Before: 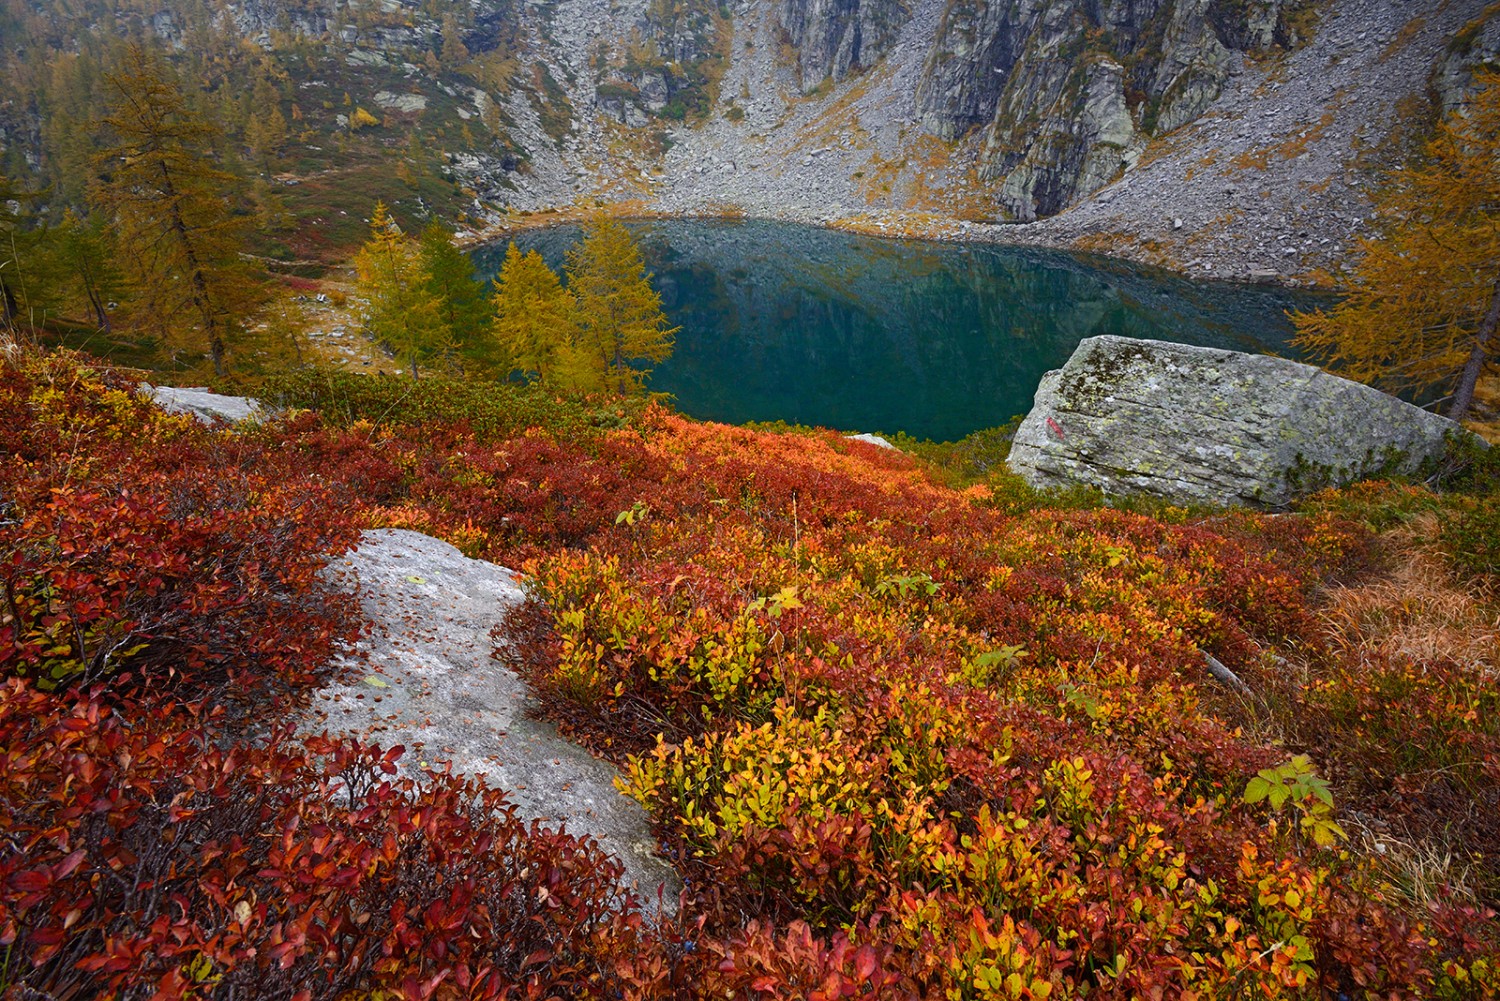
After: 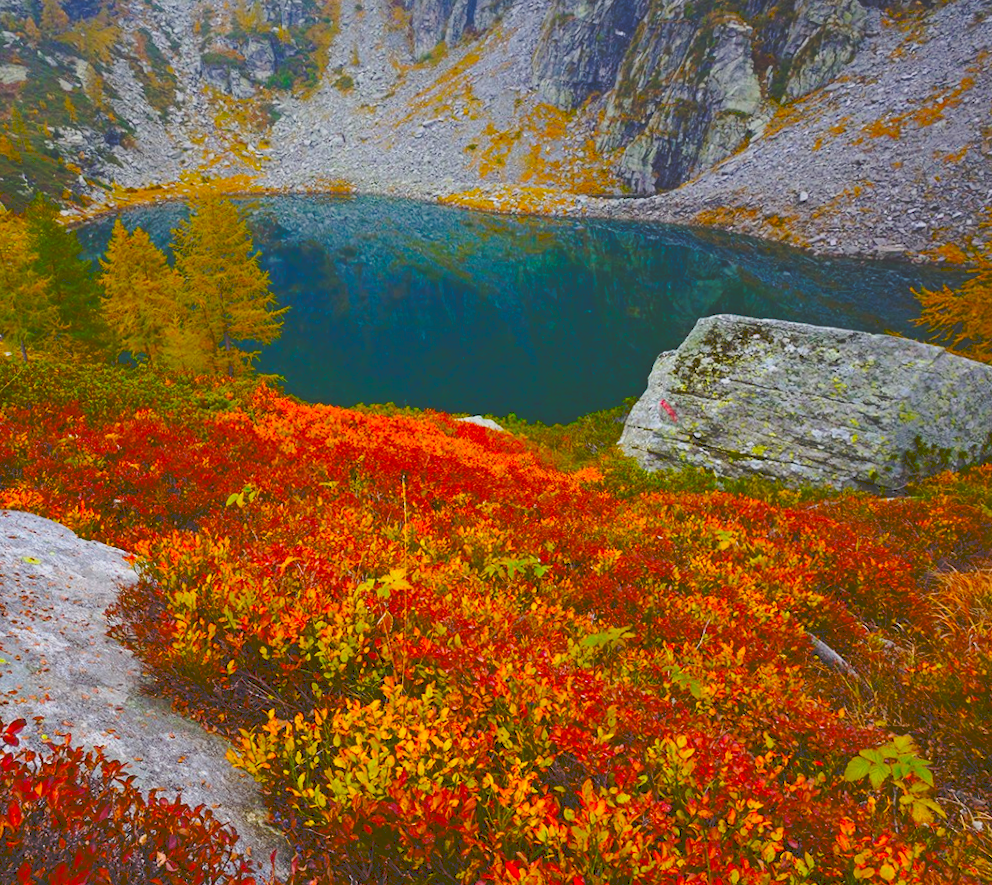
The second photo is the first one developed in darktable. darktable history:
color balance: input saturation 134.34%, contrast -10.04%, contrast fulcrum 19.67%, output saturation 133.51%
crop and rotate: left 24.034%, top 2.838%, right 6.406%, bottom 6.299%
tone curve: curves: ch0 [(0, 0) (0.003, 0.211) (0.011, 0.211) (0.025, 0.215) (0.044, 0.218) (0.069, 0.224) (0.1, 0.227) (0.136, 0.233) (0.177, 0.247) (0.224, 0.275) (0.277, 0.309) (0.335, 0.366) (0.399, 0.438) (0.468, 0.515) (0.543, 0.586) (0.623, 0.658) (0.709, 0.735) (0.801, 0.821) (0.898, 0.889) (1, 1)], preserve colors none
shadows and highlights: shadows 20.91, highlights -35.45, soften with gaussian
rotate and perspective: rotation 0.074°, lens shift (vertical) 0.096, lens shift (horizontal) -0.041, crop left 0.043, crop right 0.952, crop top 0.024, crop bottom 0.979
